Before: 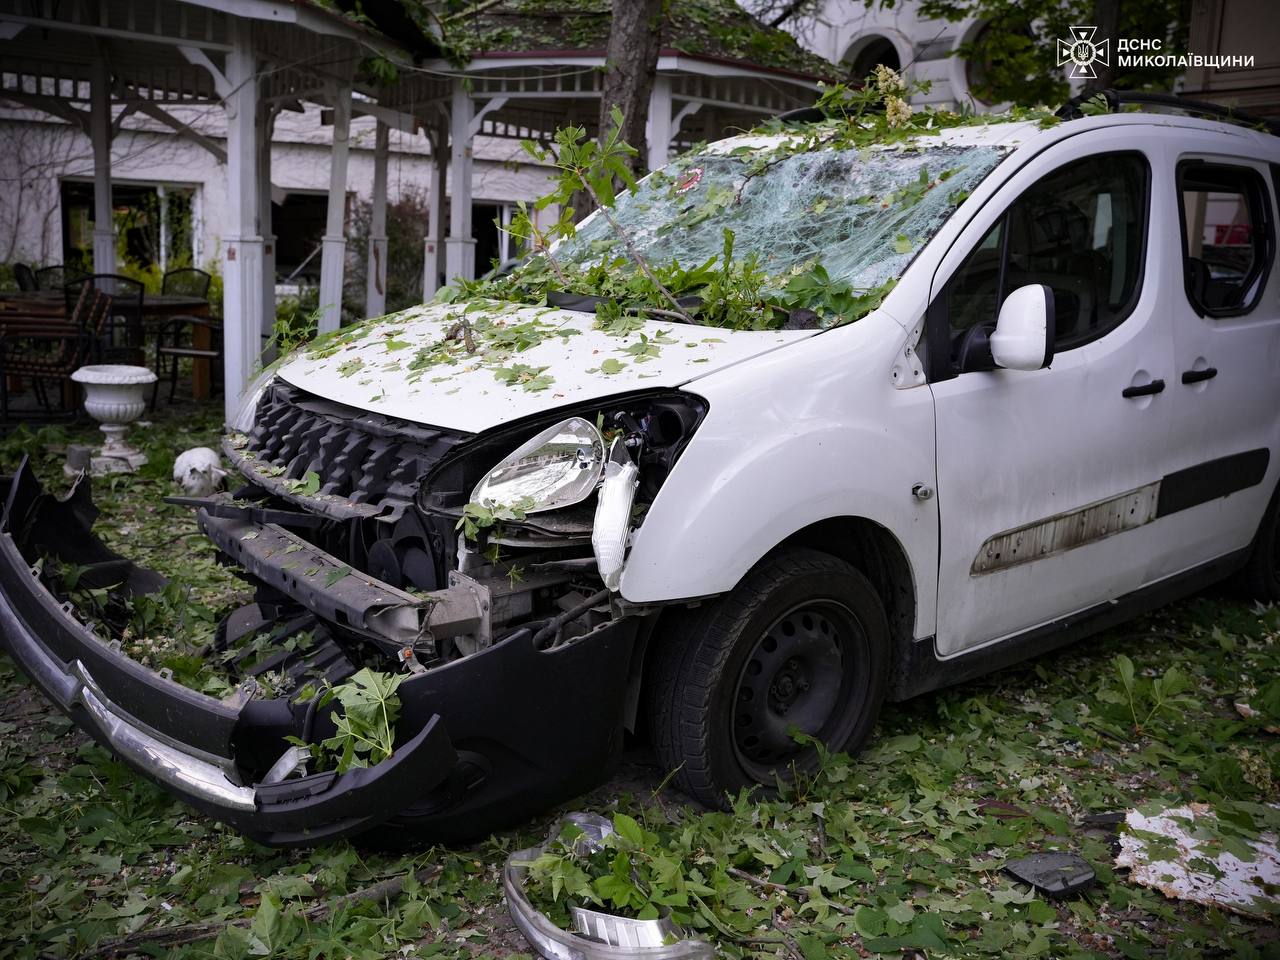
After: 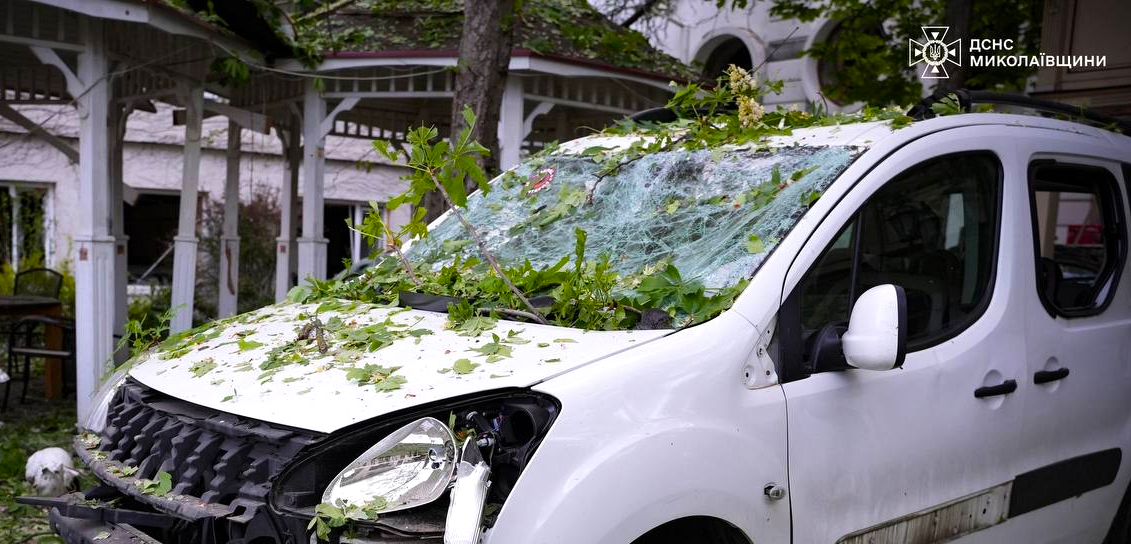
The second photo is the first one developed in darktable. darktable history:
crop and rotate: left 11.628%, bottom 43.234%
color balance rgb: highlights gain › luminance 14.644%, perceptual saturation grading › global saturation 25.177%
